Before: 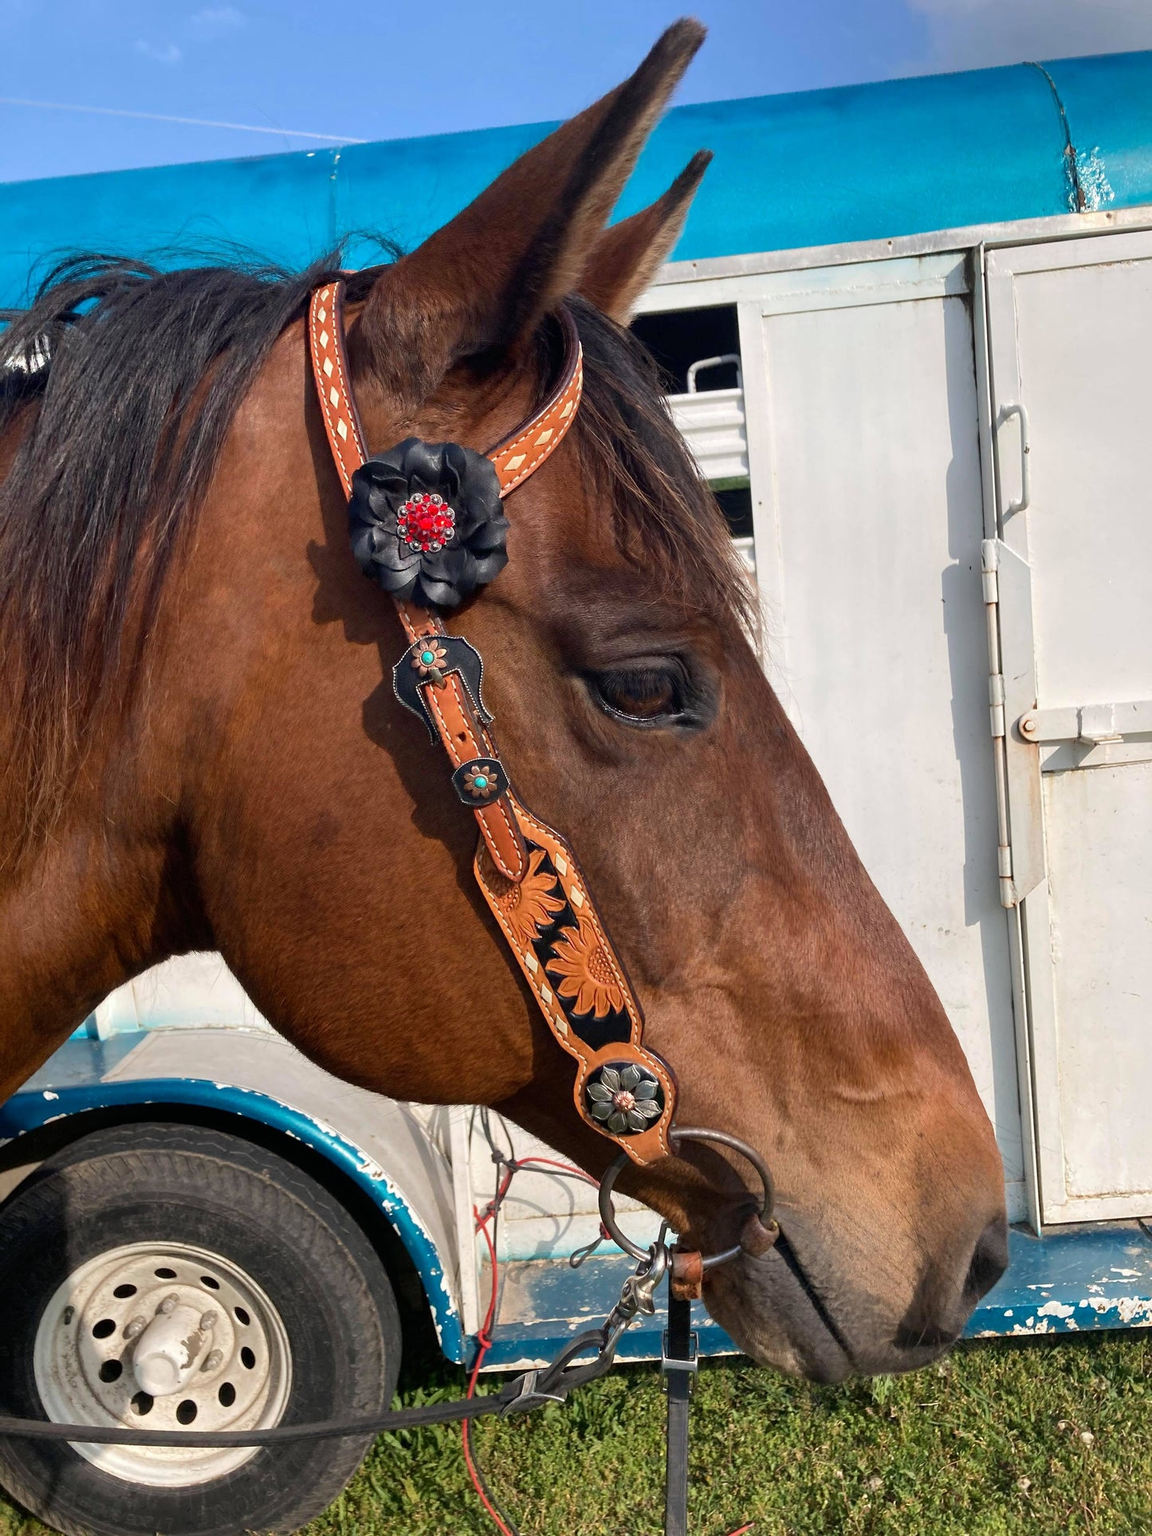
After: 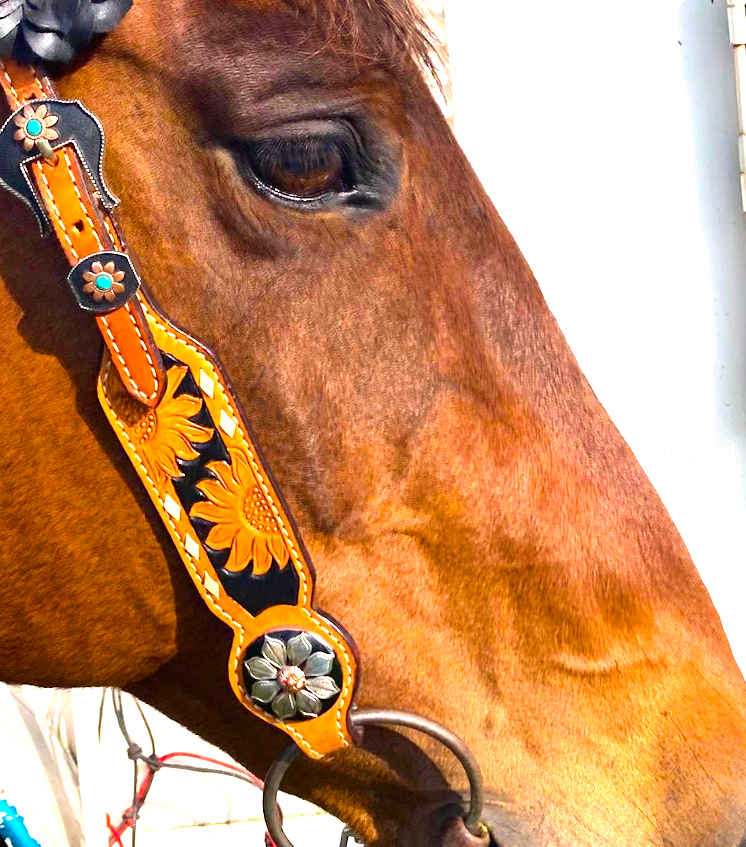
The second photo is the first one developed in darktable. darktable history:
color balance rgb: linear chroma grading › global chroma 15%, perceptual saturation grading › global saturation 30%
rotate and perspective: rotation -1.17°, automatic cropping off
crop: left 35.03%, top 36.625%, right 14.663%, bottom 20.057%
exposure: black level correction 0, exposure 1.1 EV, compensate highlight preservation false
tone equalizer: -8 EV -0.417 EV, -7 EV -0.389 EV, -6 EV -0.333 EV, -5 EV -0.222 EV, -3 EV 0.222 EV, -2 EV 0.333 EV, -1 EV 0.389 EV, +0 EV 0.417 EV, edges refinement/feathering 500, mask exposure compensation -1.57 EV, preserve details no
